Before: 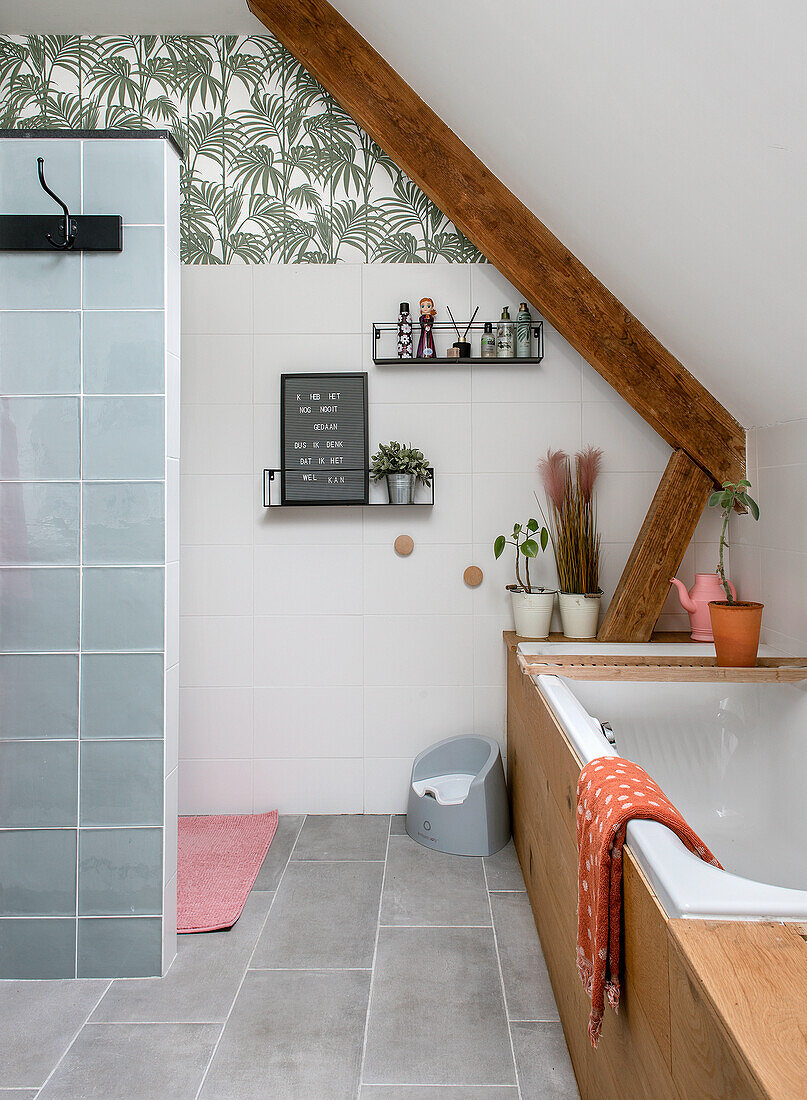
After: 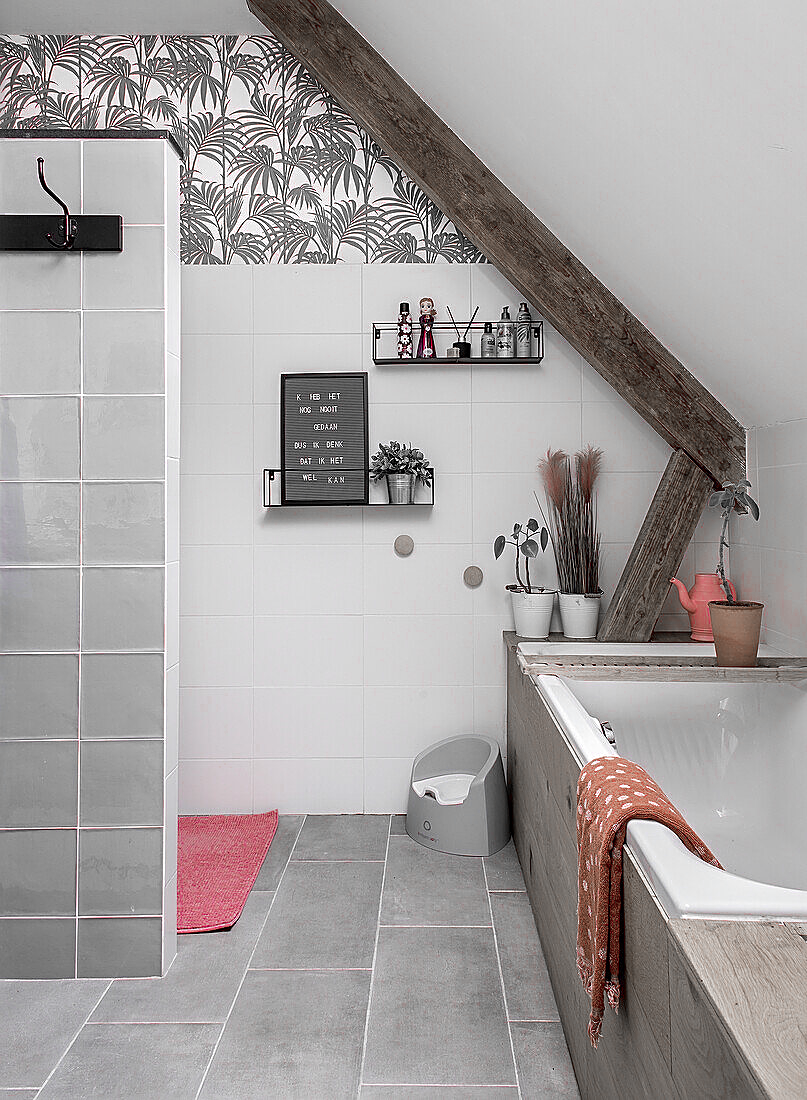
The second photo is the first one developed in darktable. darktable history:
color zones: curves: ch0 [(0, 0.278) (0.143, 0.5) (0.286, 0.5) (0.429, 0.5) (0.571, 0.5) (0.714, 0.5) (0.857, 0.5) (1, 0.5)]; ch1 [(0, 1) (0.143, 0.165) (0.286, 0) (0.429, 0) (0.571, 0) (0.714, 0) (0.857, 0.5) (1, 0.5)]; ch2 [(0, 0.508) (0.143, 0.5) (0.286, 0.5) (0.429, 0.5) (0.571, 0.5) (0.714, 0.5) (0.857, 0.5) (1, 0.5)]
contrast brightness saturation: saturation -0.048
sharpen: on, module defaults
